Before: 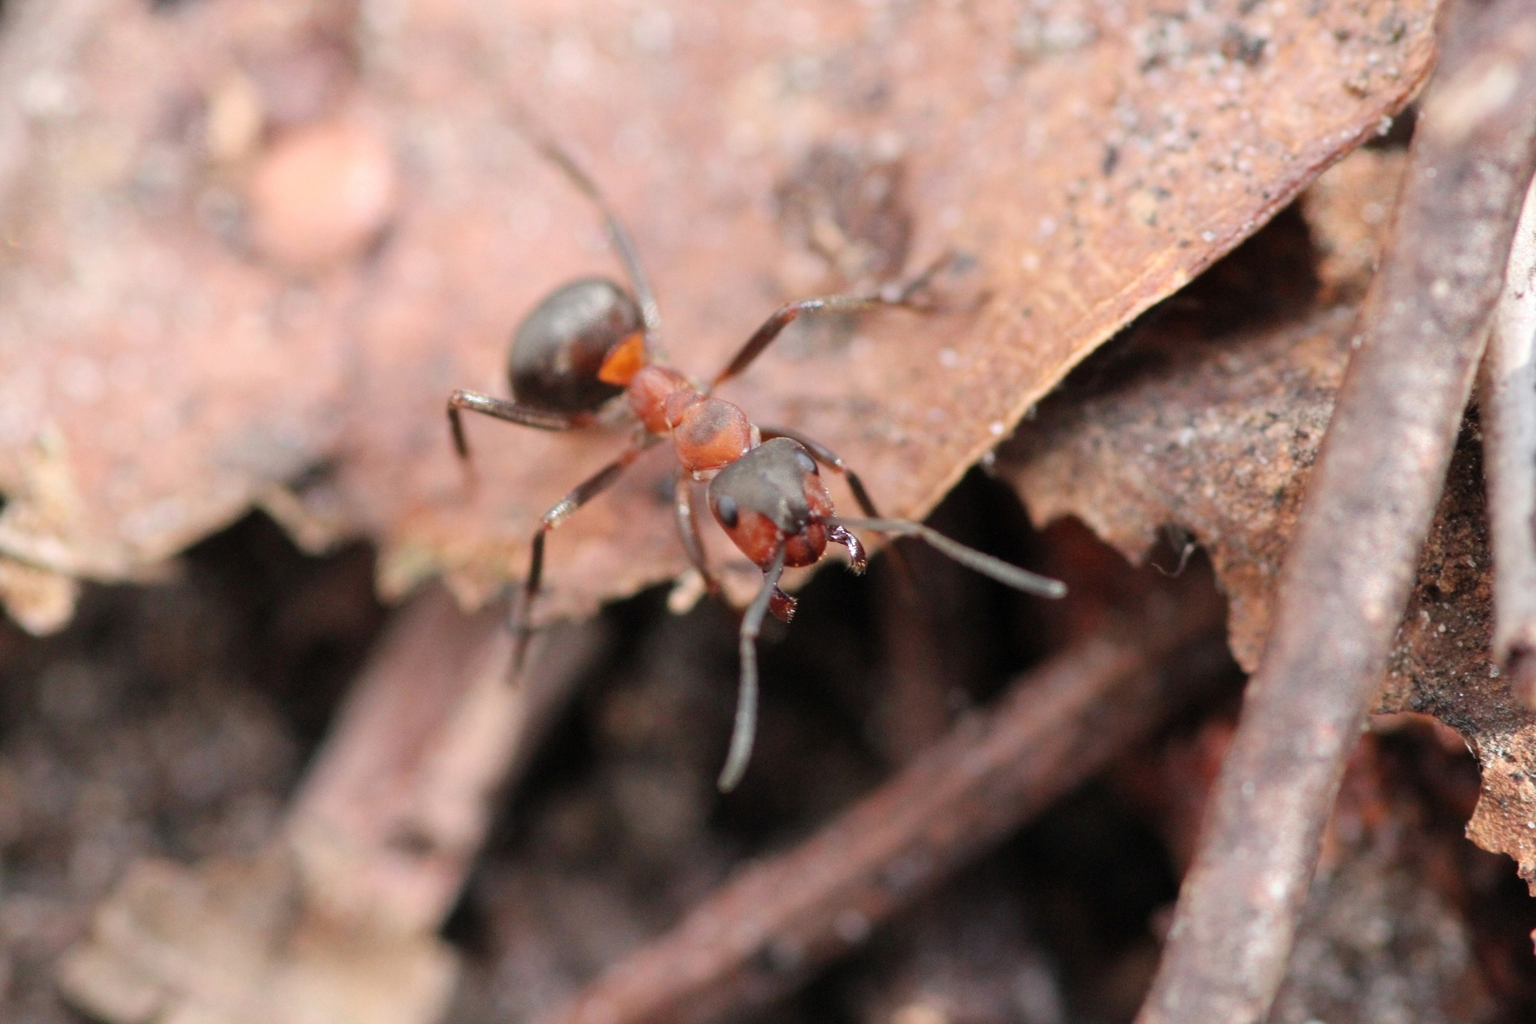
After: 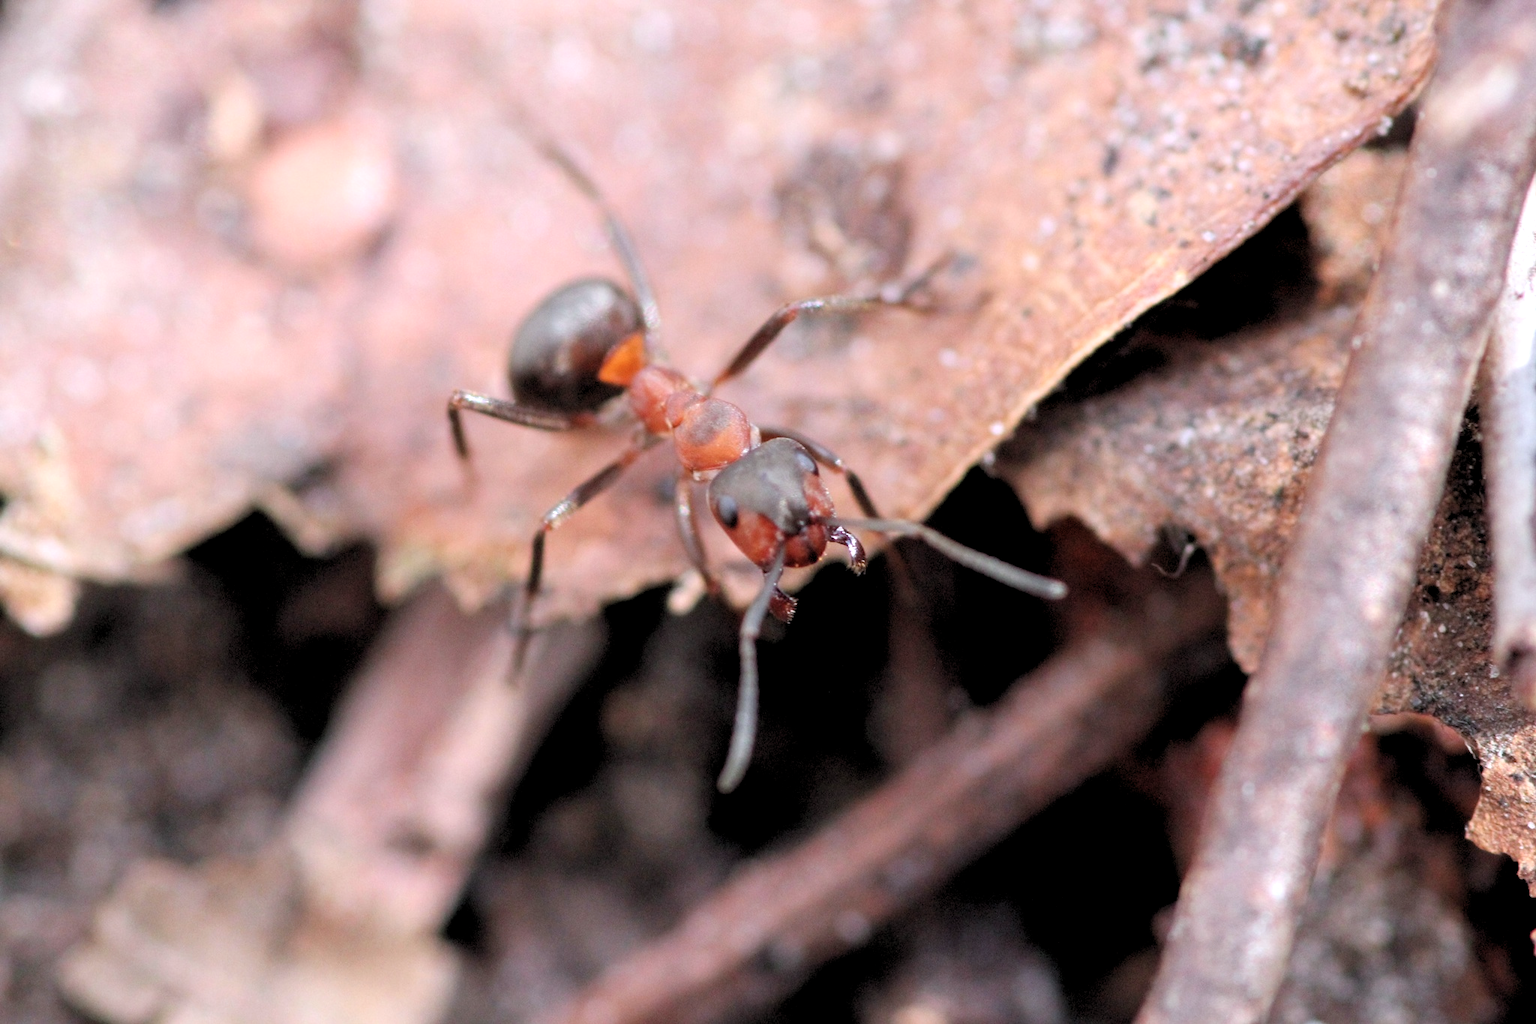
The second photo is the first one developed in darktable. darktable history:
rgb levels: levels [[0.01, 0.419, 0.839], [0, 0.5, 1], [0, 0.5, 1]]
color calibration: illuminant as shot in camera, x 0.358, y 0.373, temperature 4628.91 K
